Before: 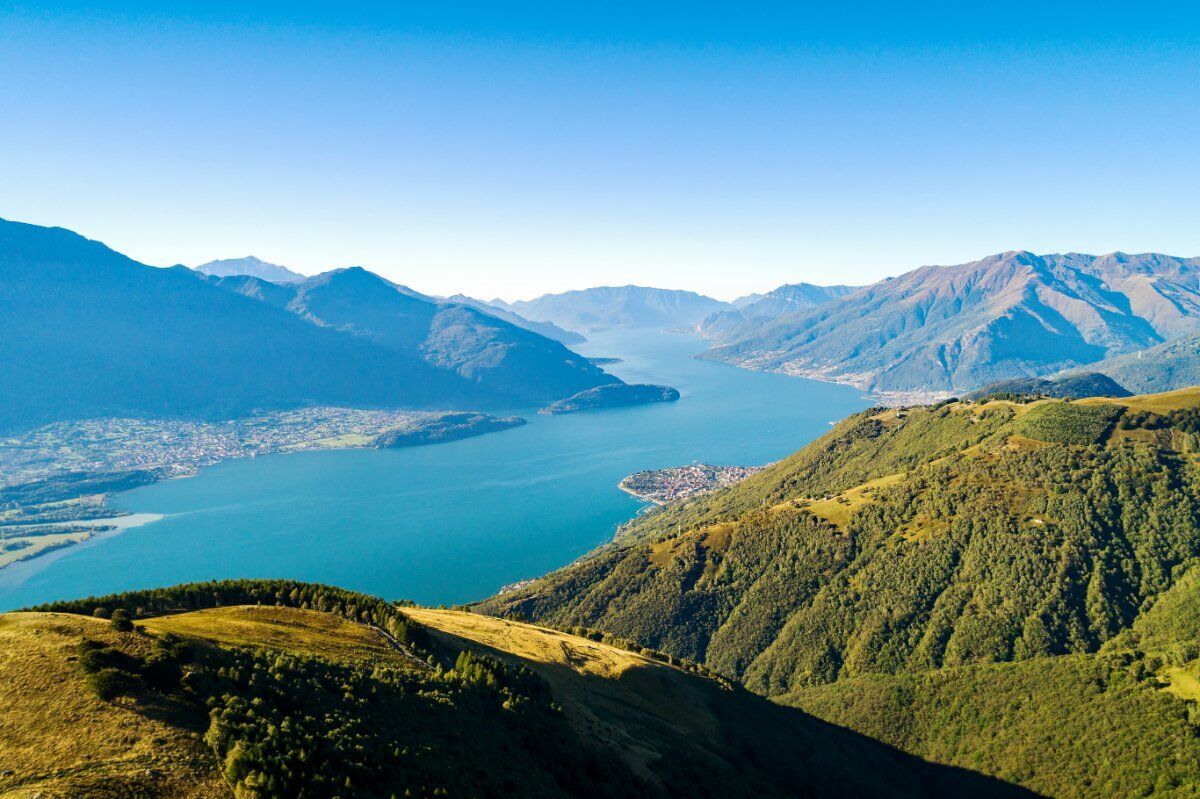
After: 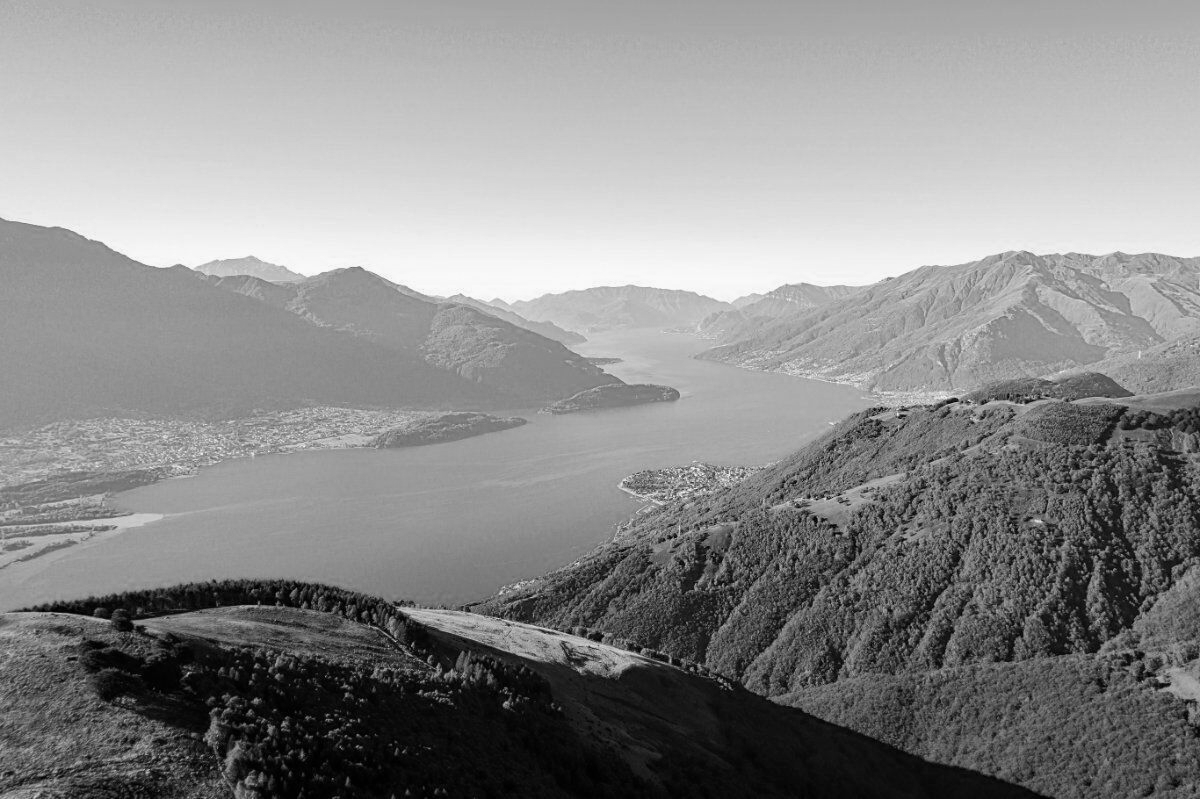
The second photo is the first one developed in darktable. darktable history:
color calibration: output gray [0.21, 0.42, 0.37, 0], illuminant custom, x 0.349, y 0.365, temperature 4901.88 K
haze removal: compatibility mode true, adaptive false
